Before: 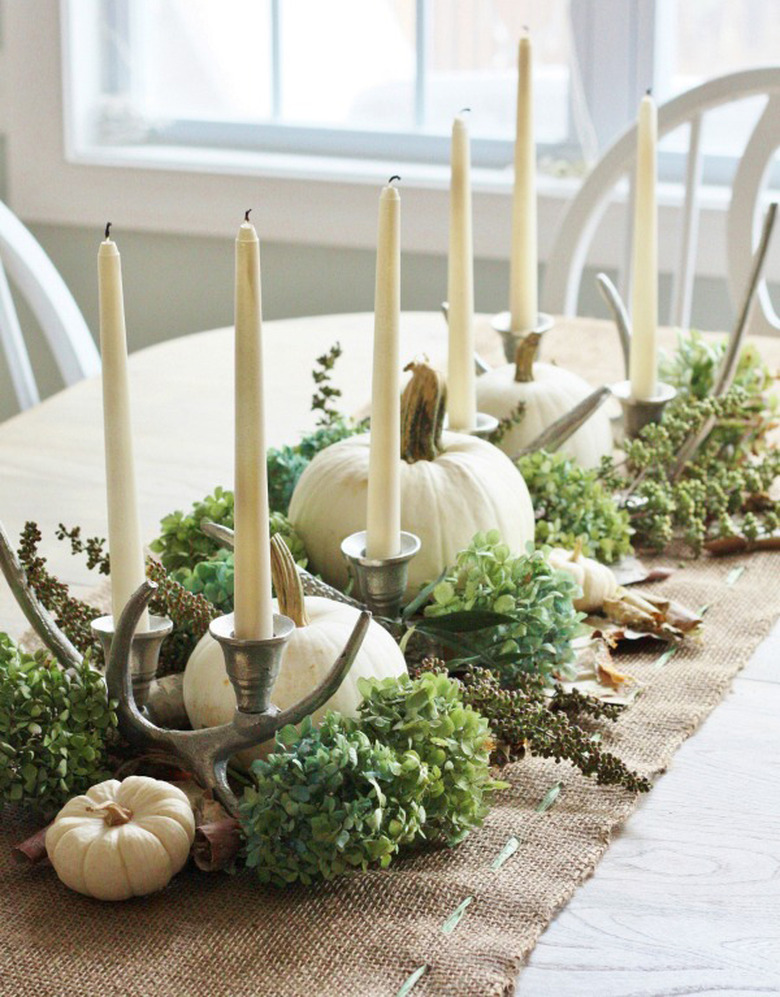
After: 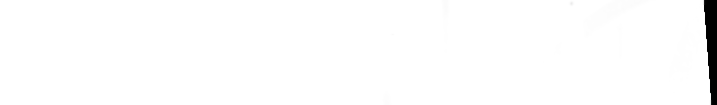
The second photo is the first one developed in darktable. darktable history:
color calibration: illuminant as shot in camera, x 0.378, y 0.381, temperature 4093.13 K, saturation algorithm version 1 (2020)
crop and rotate: left 9.644%, top 9.491%, right 6.021%, bottom 80.509%
exposure: black level correction 0, exposure 1.1 EV, compensate highlight preservation false
sharpen: on, module defaults
contrast brightness saturation: contrast 0.28
rotate and perspective: rotation -4.25°, automatic cropping off
lowpass: radius 0.76, contrast 1.56, saturation 0, unbound 0
